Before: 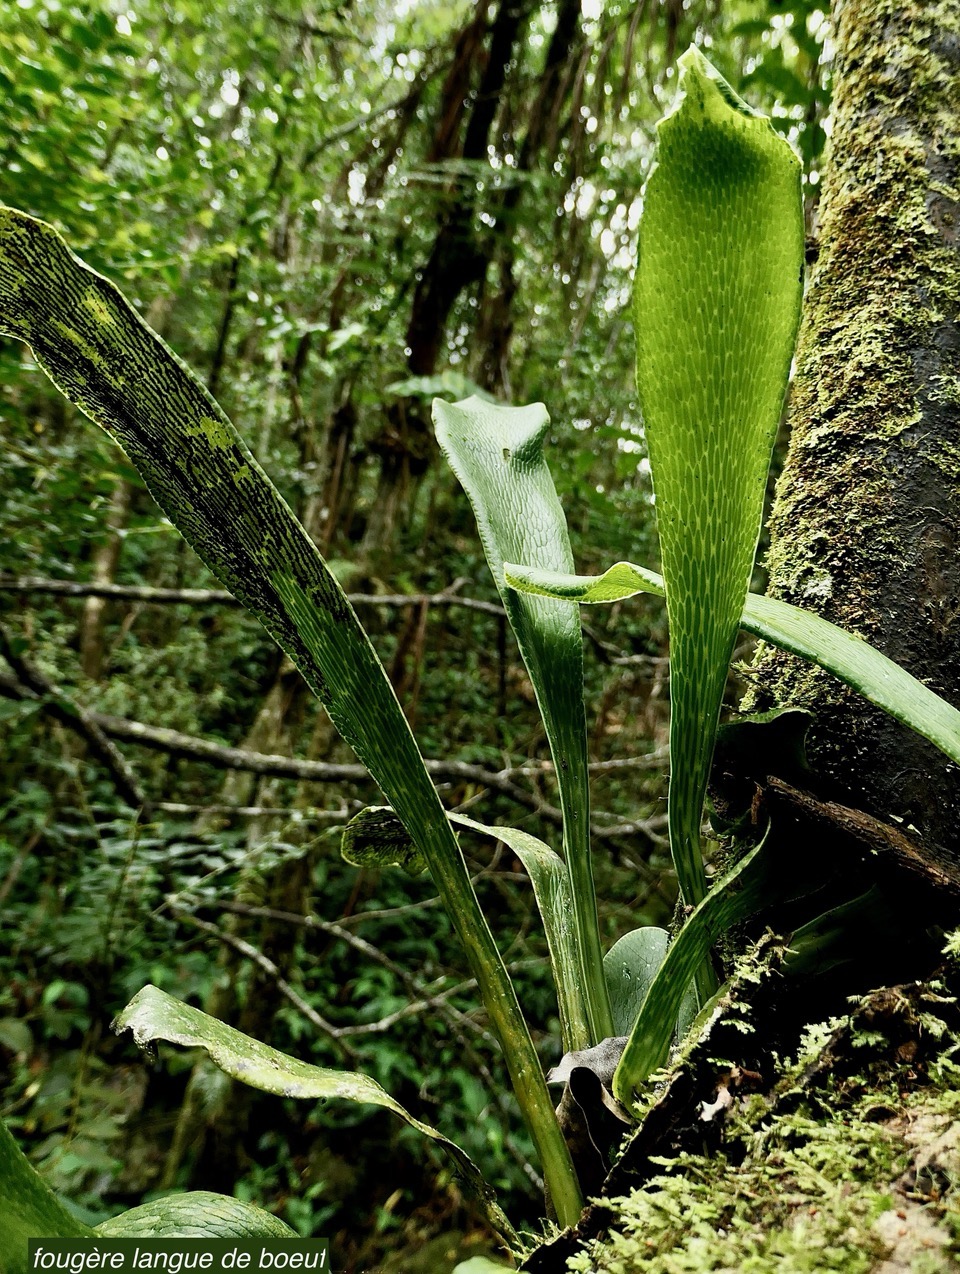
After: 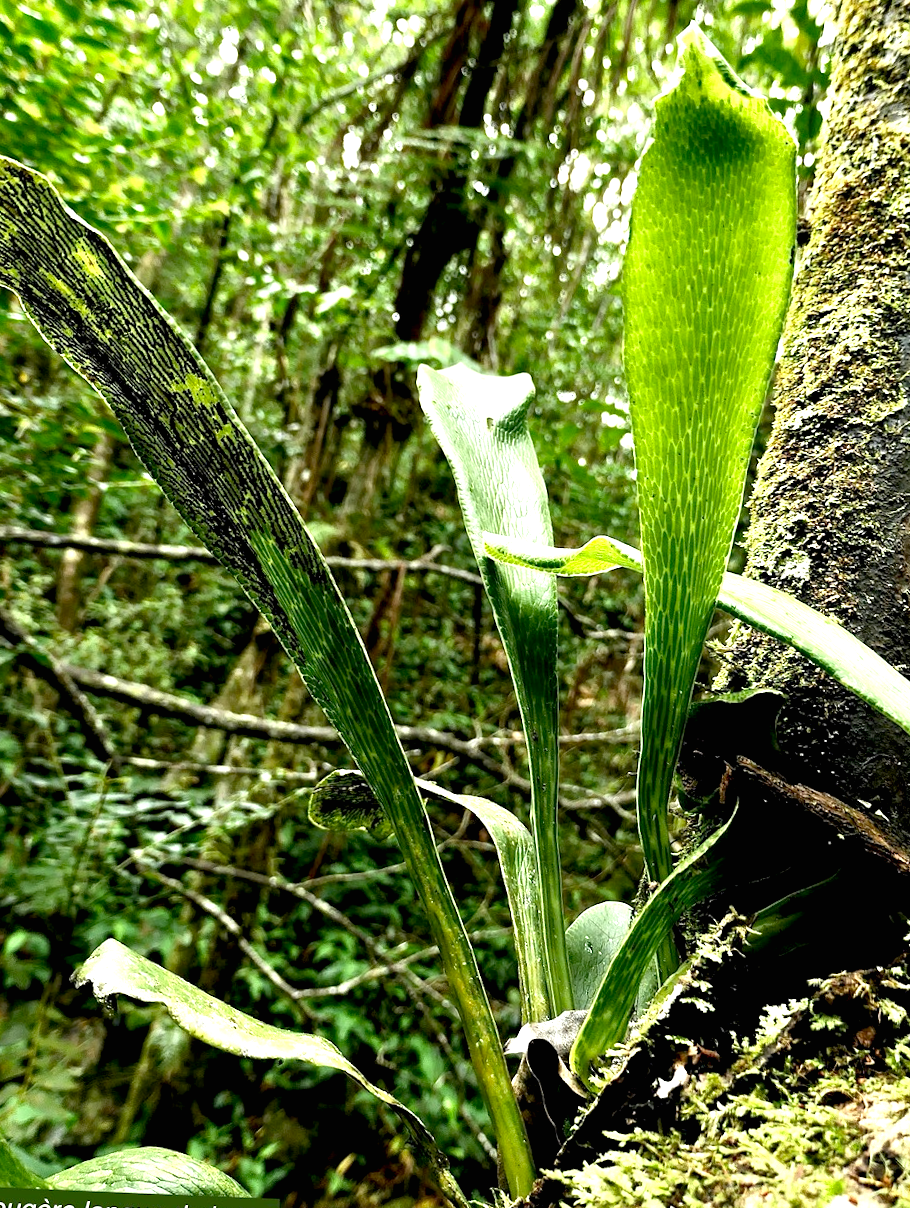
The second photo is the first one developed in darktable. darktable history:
crop and rotate: angle -2.38°
exposure: black level correction 0, exposure 1.1 EV, compensate exposure bias true, compensate highlight preservation false
